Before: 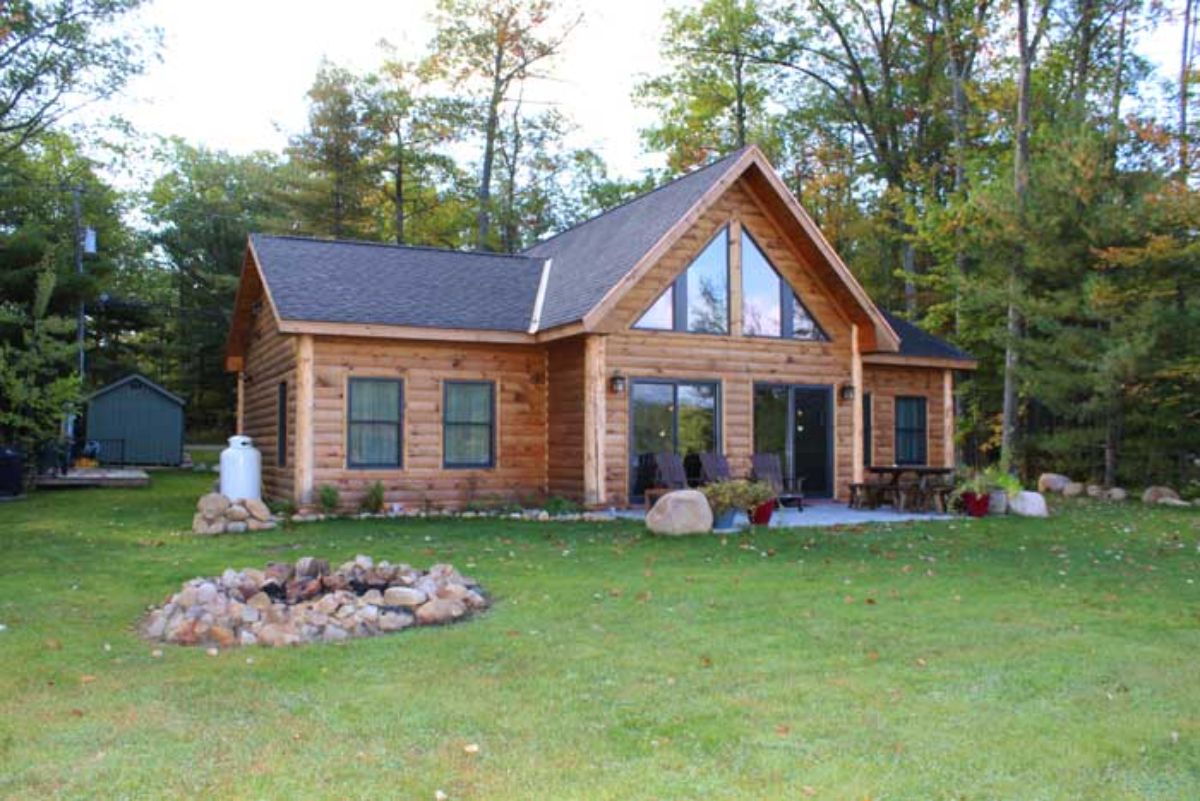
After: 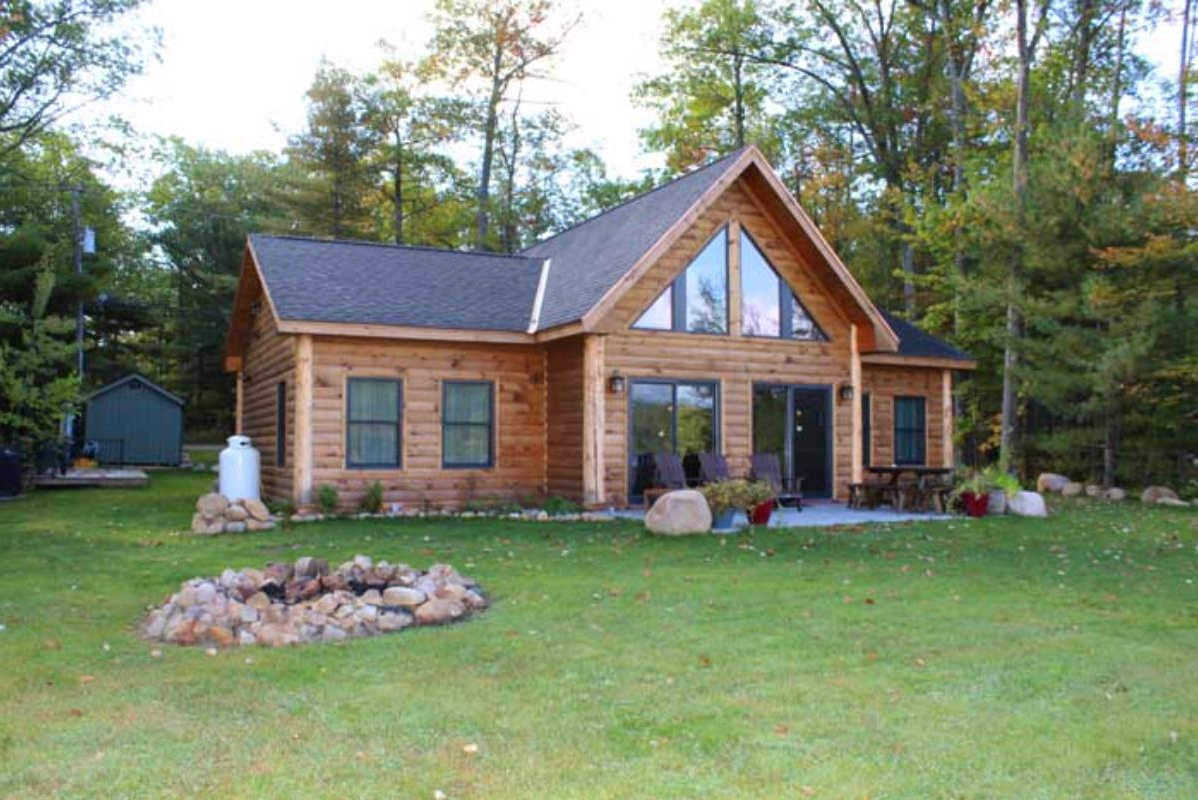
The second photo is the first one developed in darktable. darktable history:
shadows and highlights: radius 333.26, shadows 53.76, highlights -98.41, compress 94.38%, soften with gaussian
crop: left 0.141%
tone equalizer: on, module defaults
